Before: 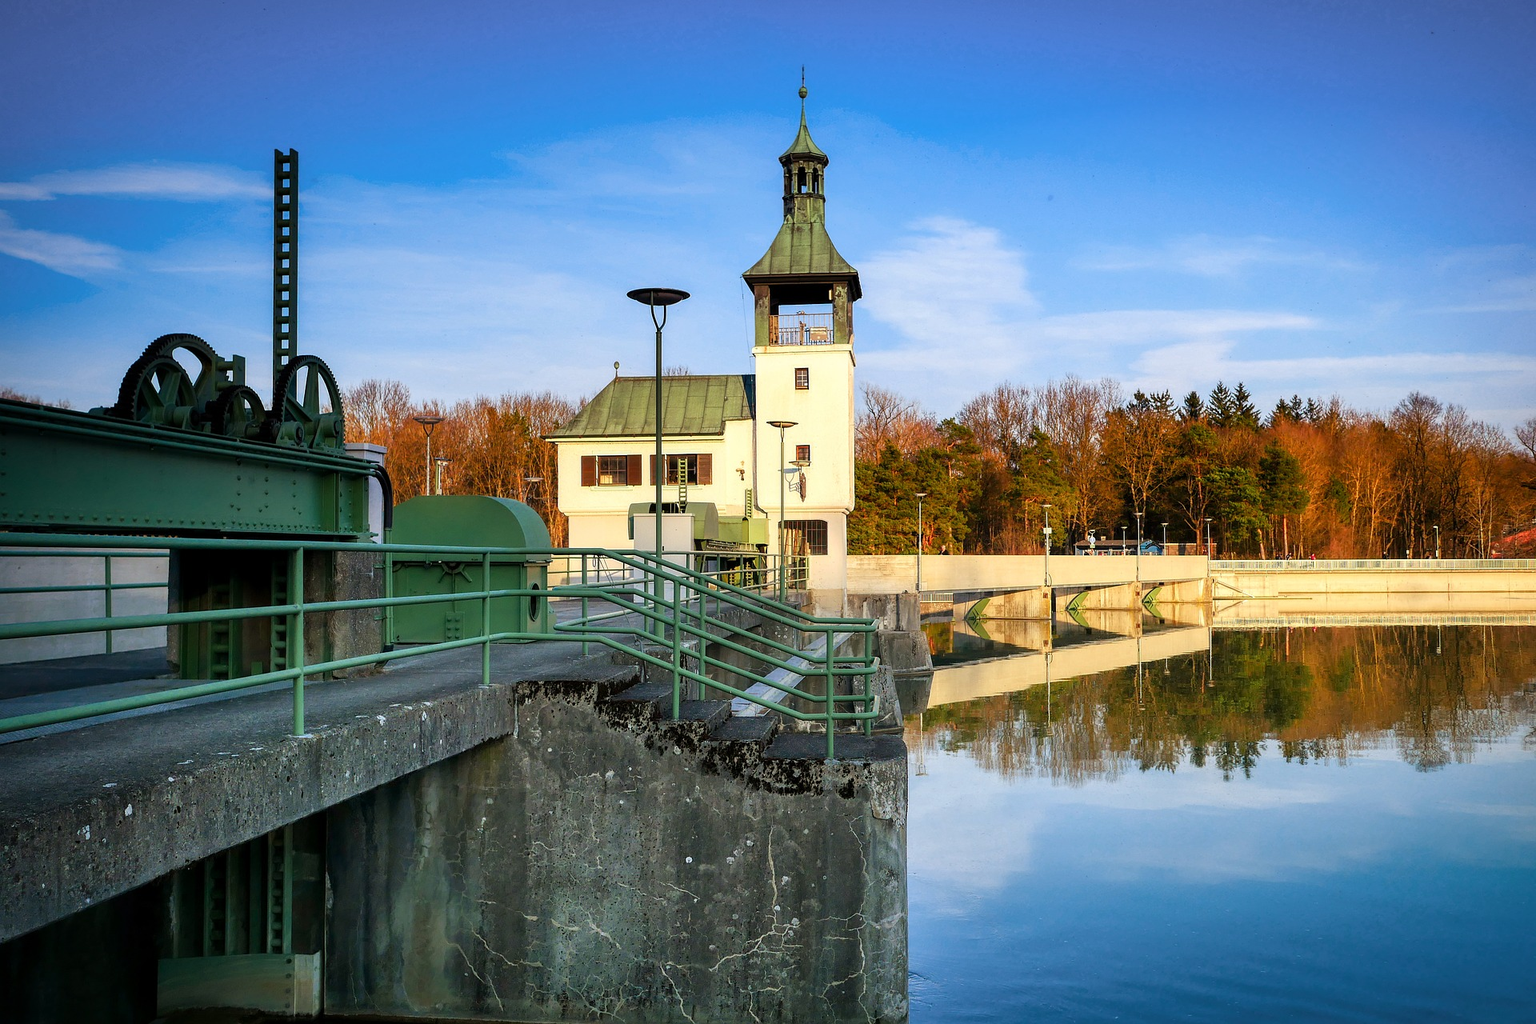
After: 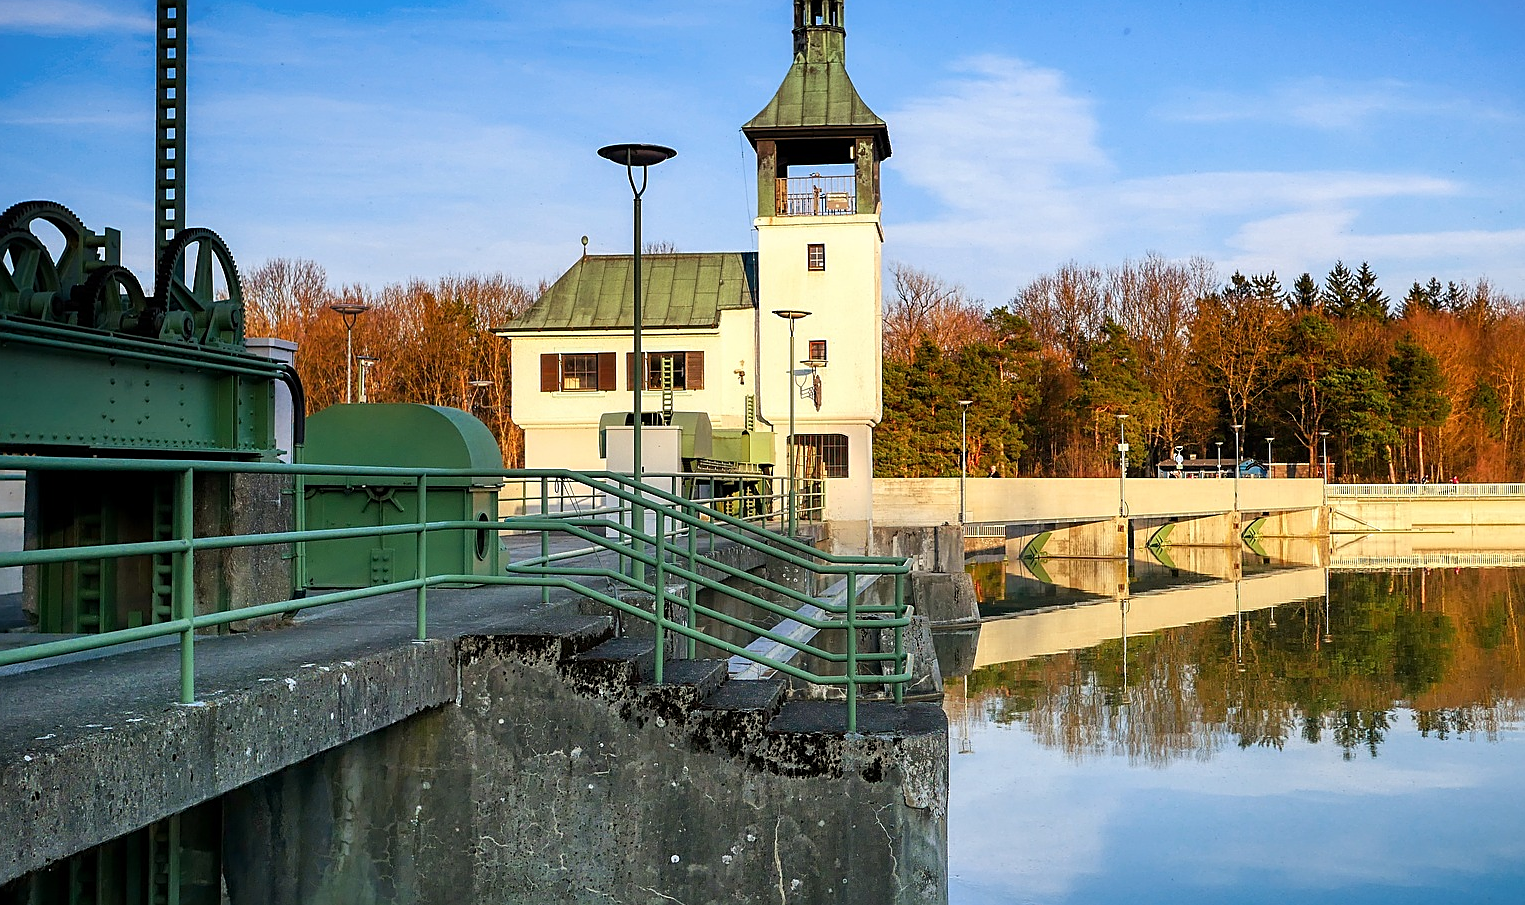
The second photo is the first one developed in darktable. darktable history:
sharpen: on, module defaults
white balance: emerald 1
crop: left 9.712%, top 16.928%, right 10.845%, bottom 12.332%
